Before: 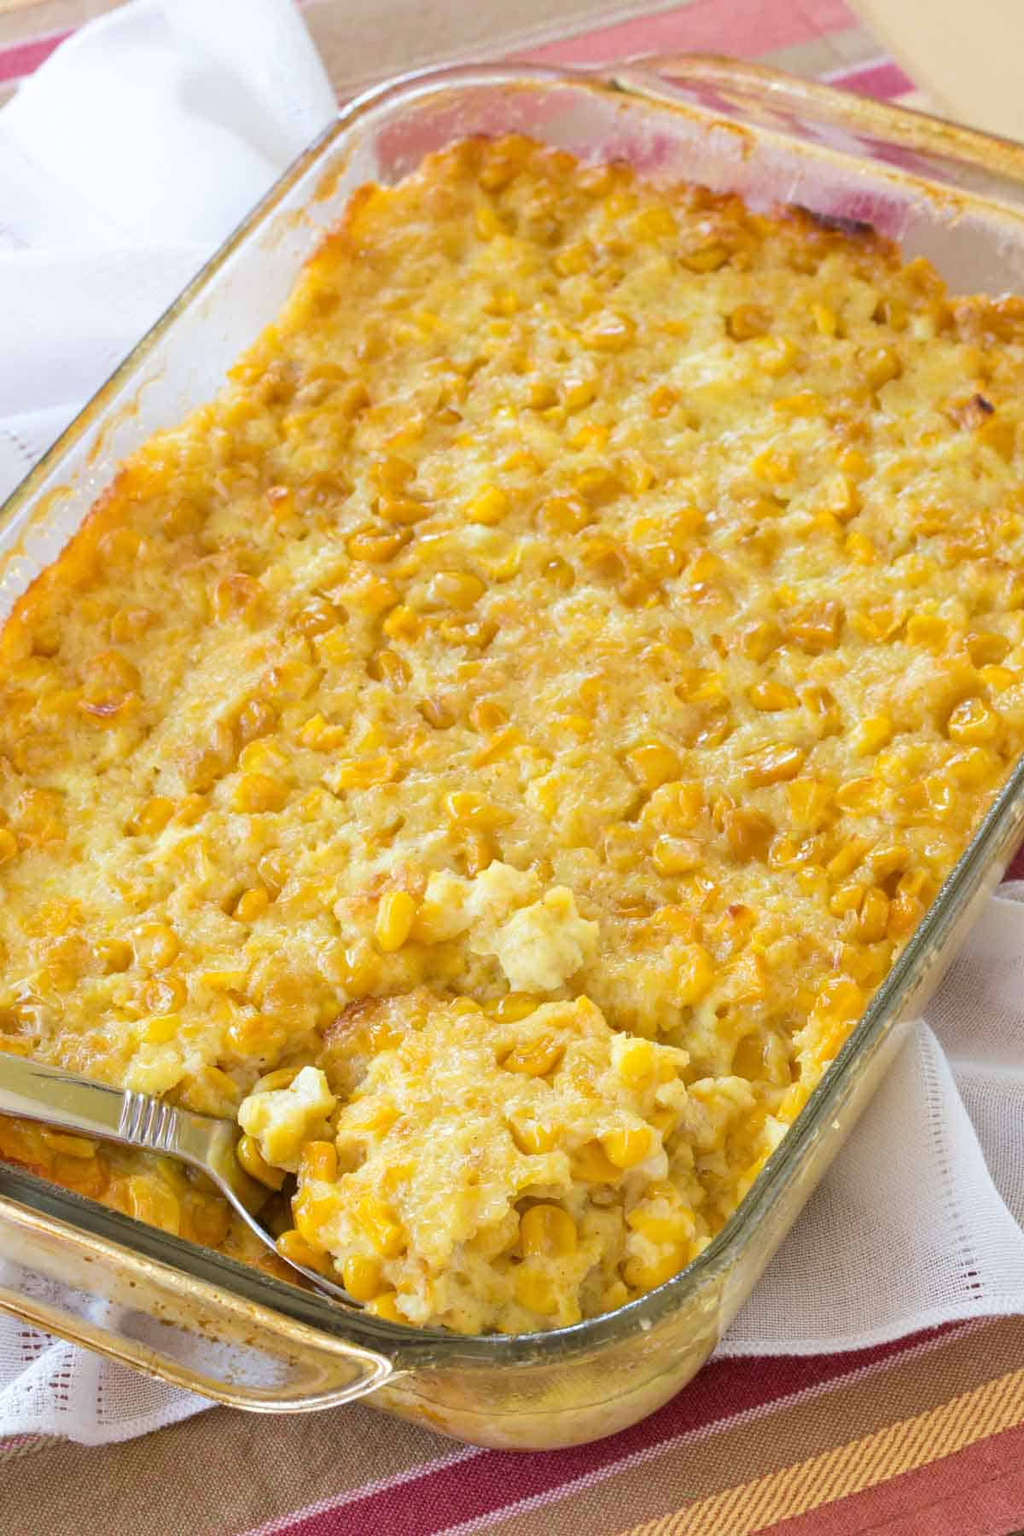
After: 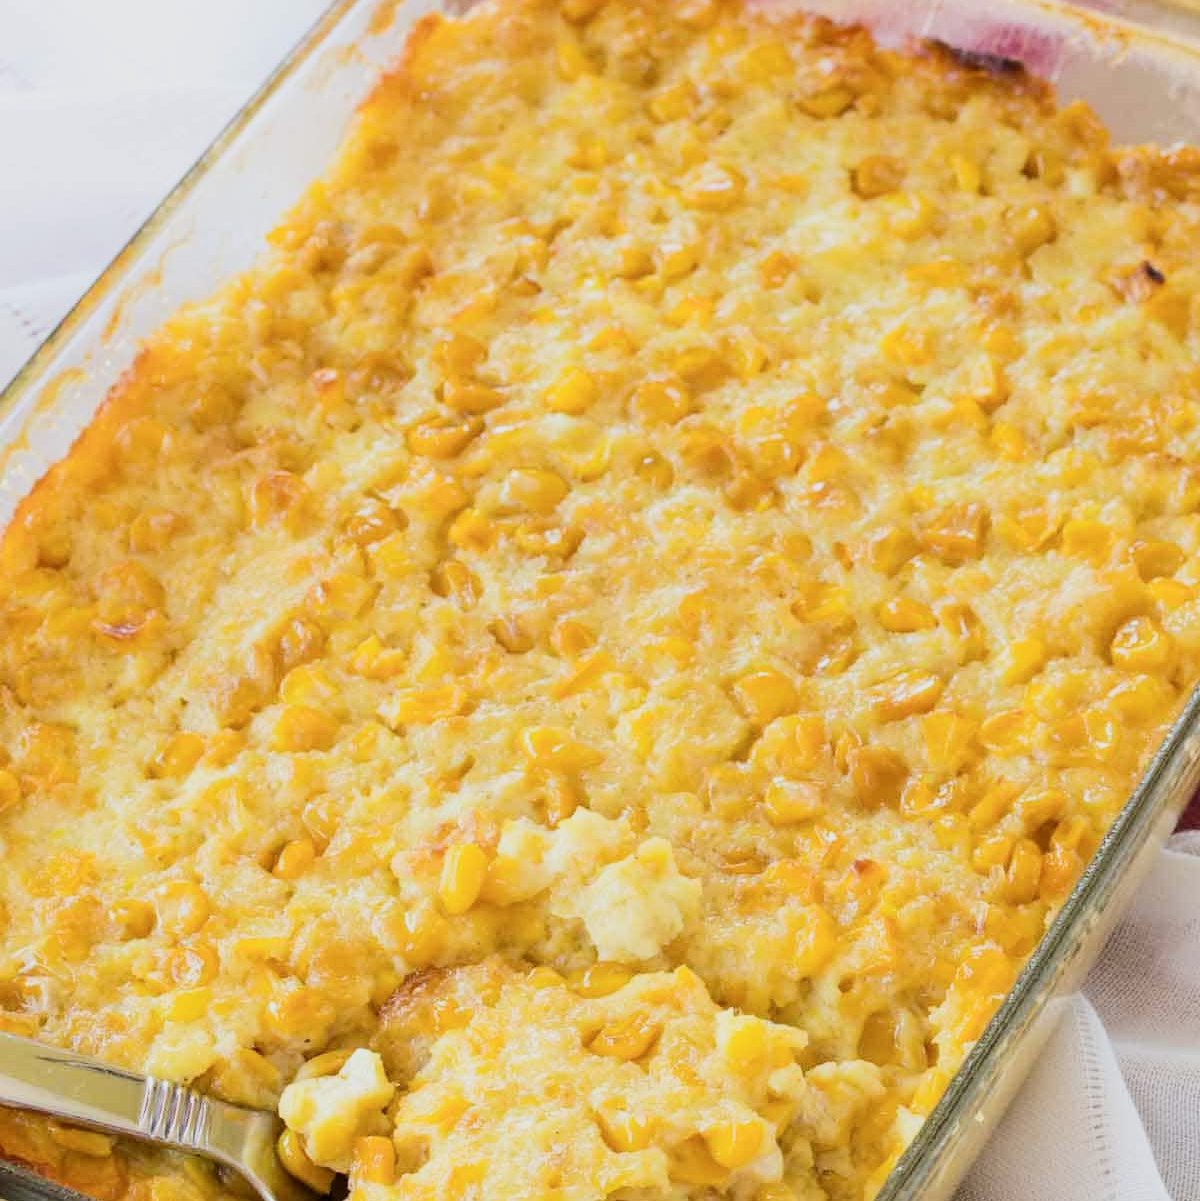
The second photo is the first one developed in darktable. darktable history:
contrast brightness saturation: contrast 0.148, brightness 0.044
filmic rgb: black relative exposure -7.65 EV, white relative exposure 3.99 EV, hardness 4.02, contrast 1.094, highlights saturation mix -29.27%
crop: top 11.185%, bottom 22.061%
